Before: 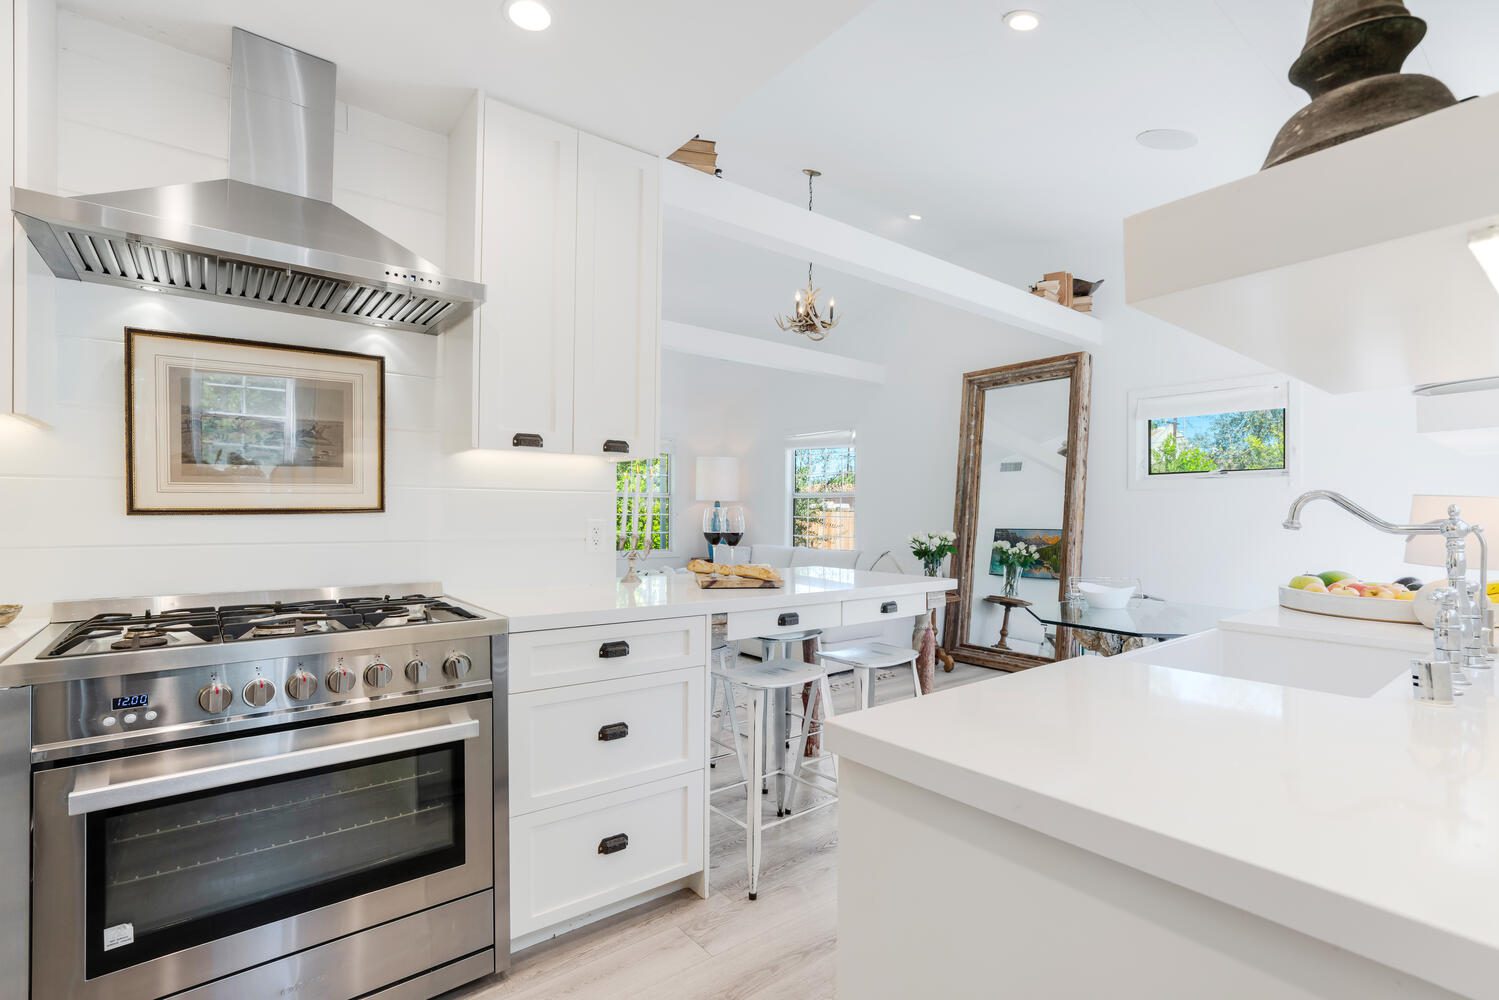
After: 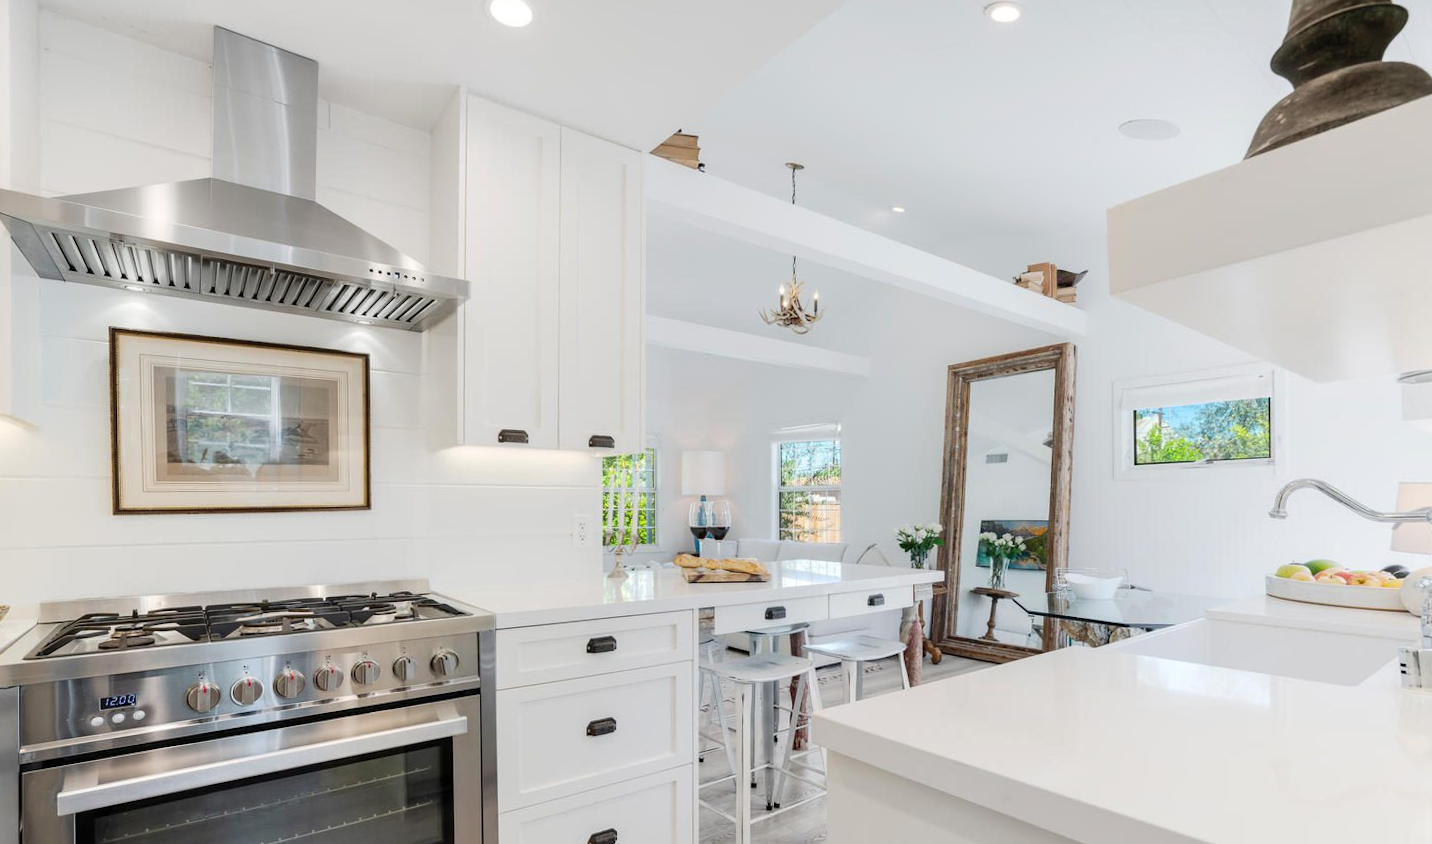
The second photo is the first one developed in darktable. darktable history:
crop and rotate: angle 0.536°, left 0.285%, right 2.835%, bottom 14.325%
